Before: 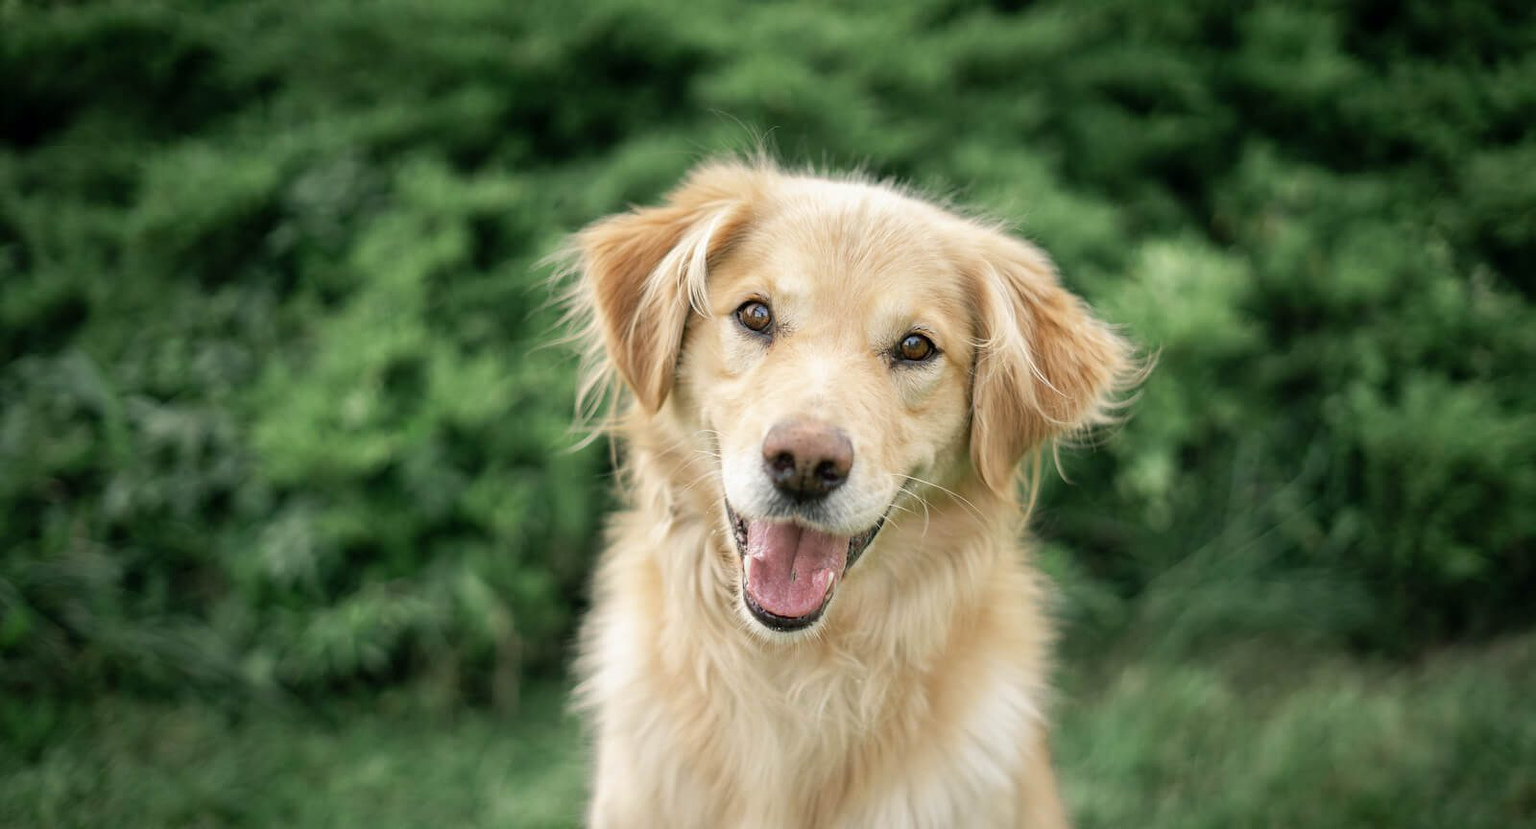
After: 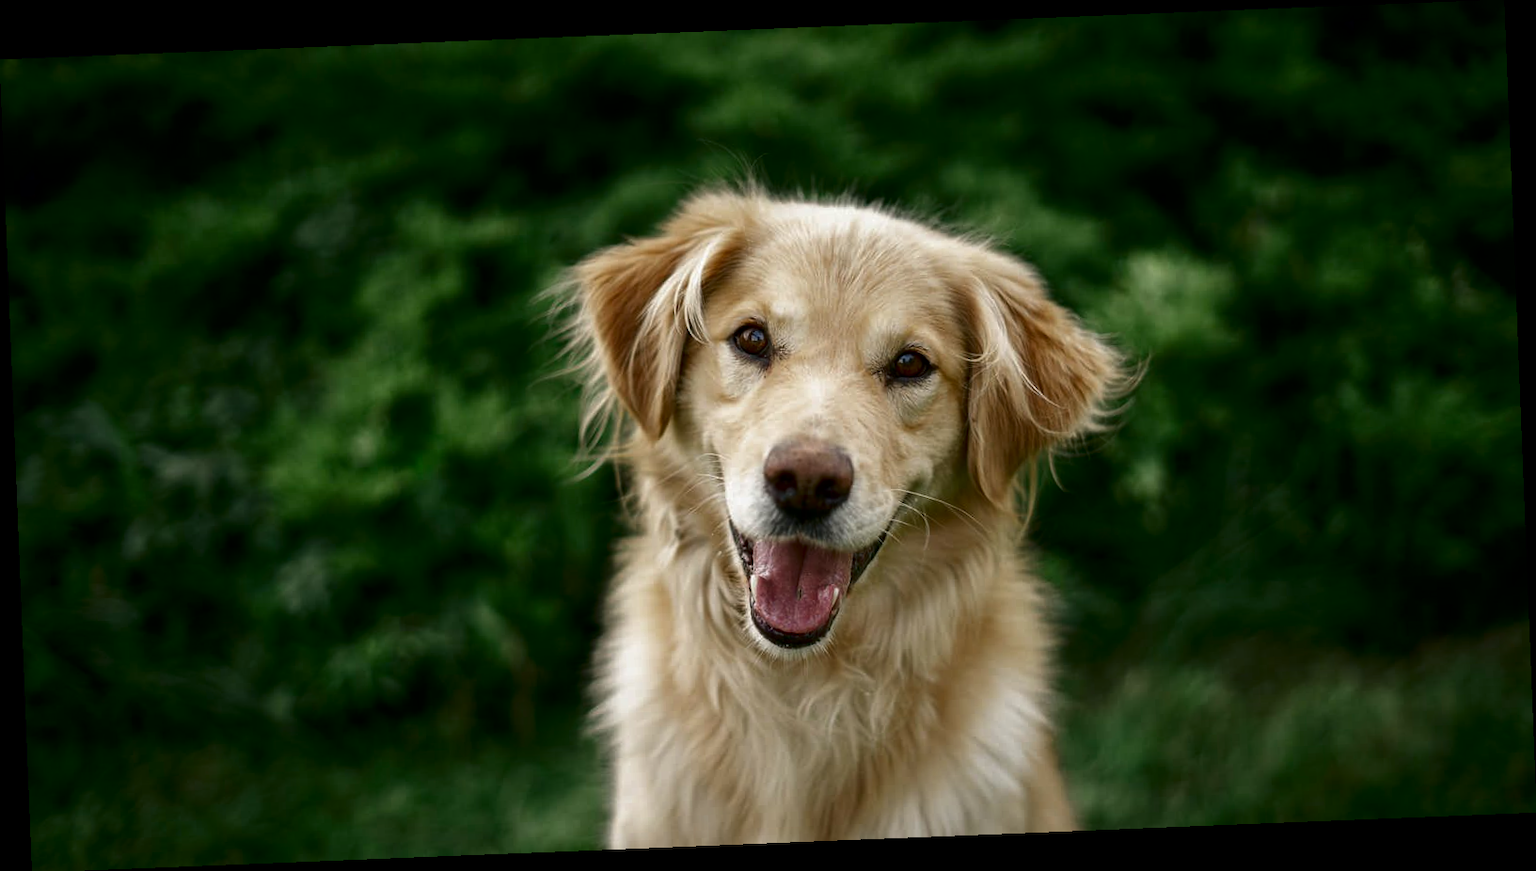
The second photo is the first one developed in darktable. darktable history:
contrast brightness saturation: brightness -0.52
rotate and perspective: rotation -2.29°, automatic cropping off
